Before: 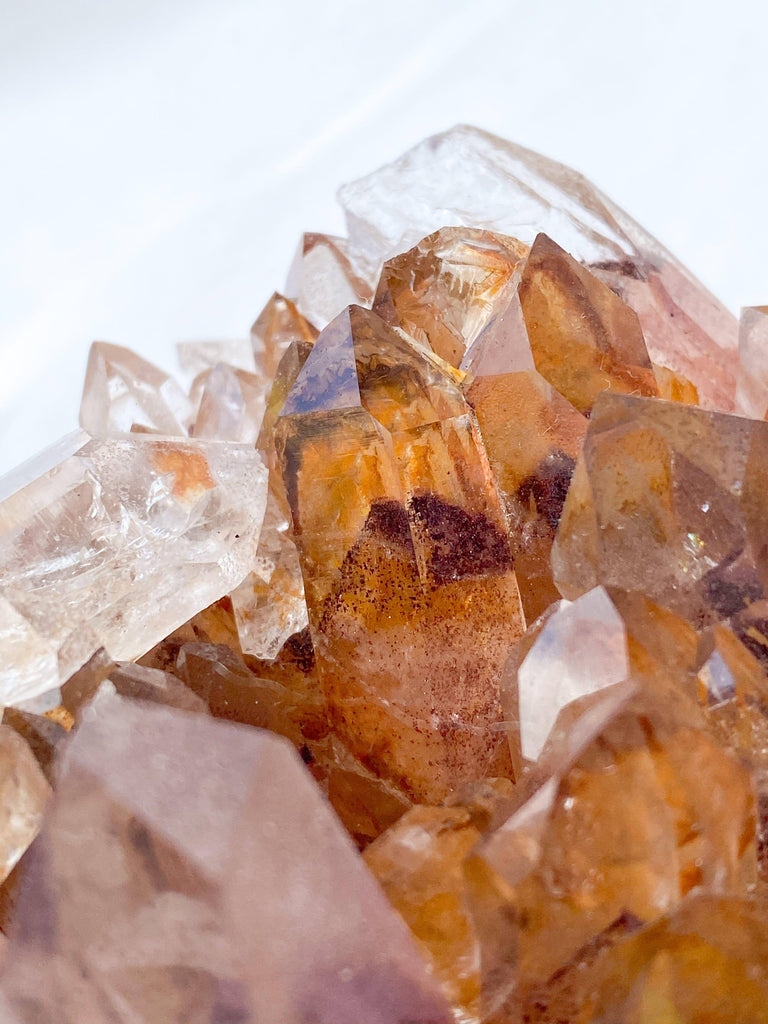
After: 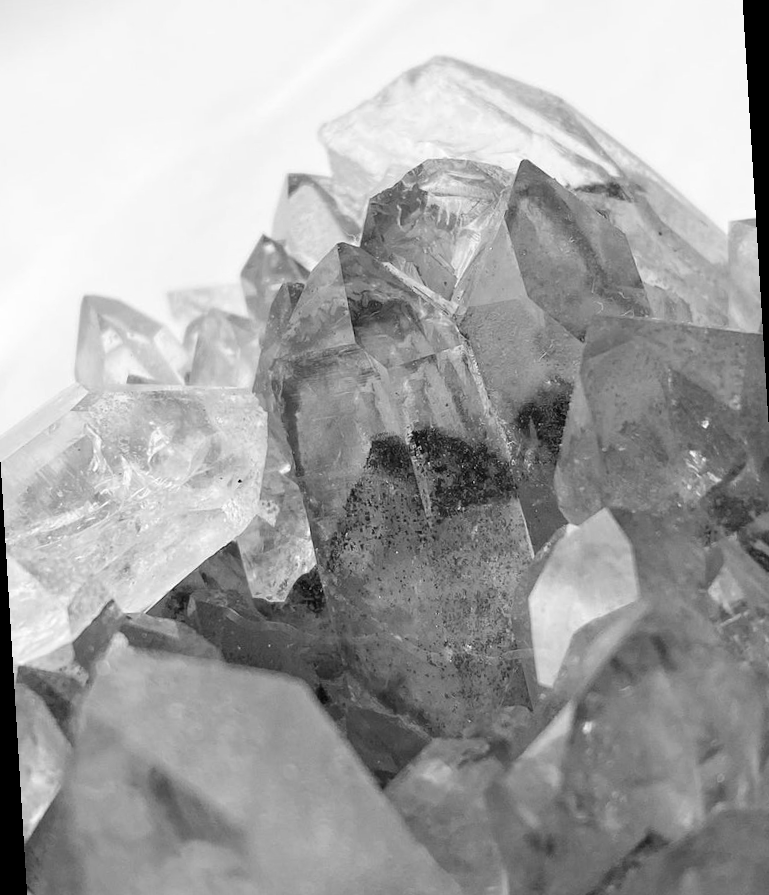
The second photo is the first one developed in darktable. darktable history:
rotate and perspective: rotation -3.52°, crop left 0.036, crop right 0.964, crop top 0.081, crop bottom 0.919
monochrome: on, module defaults
contrast brightness saturation: saturation -0.05
